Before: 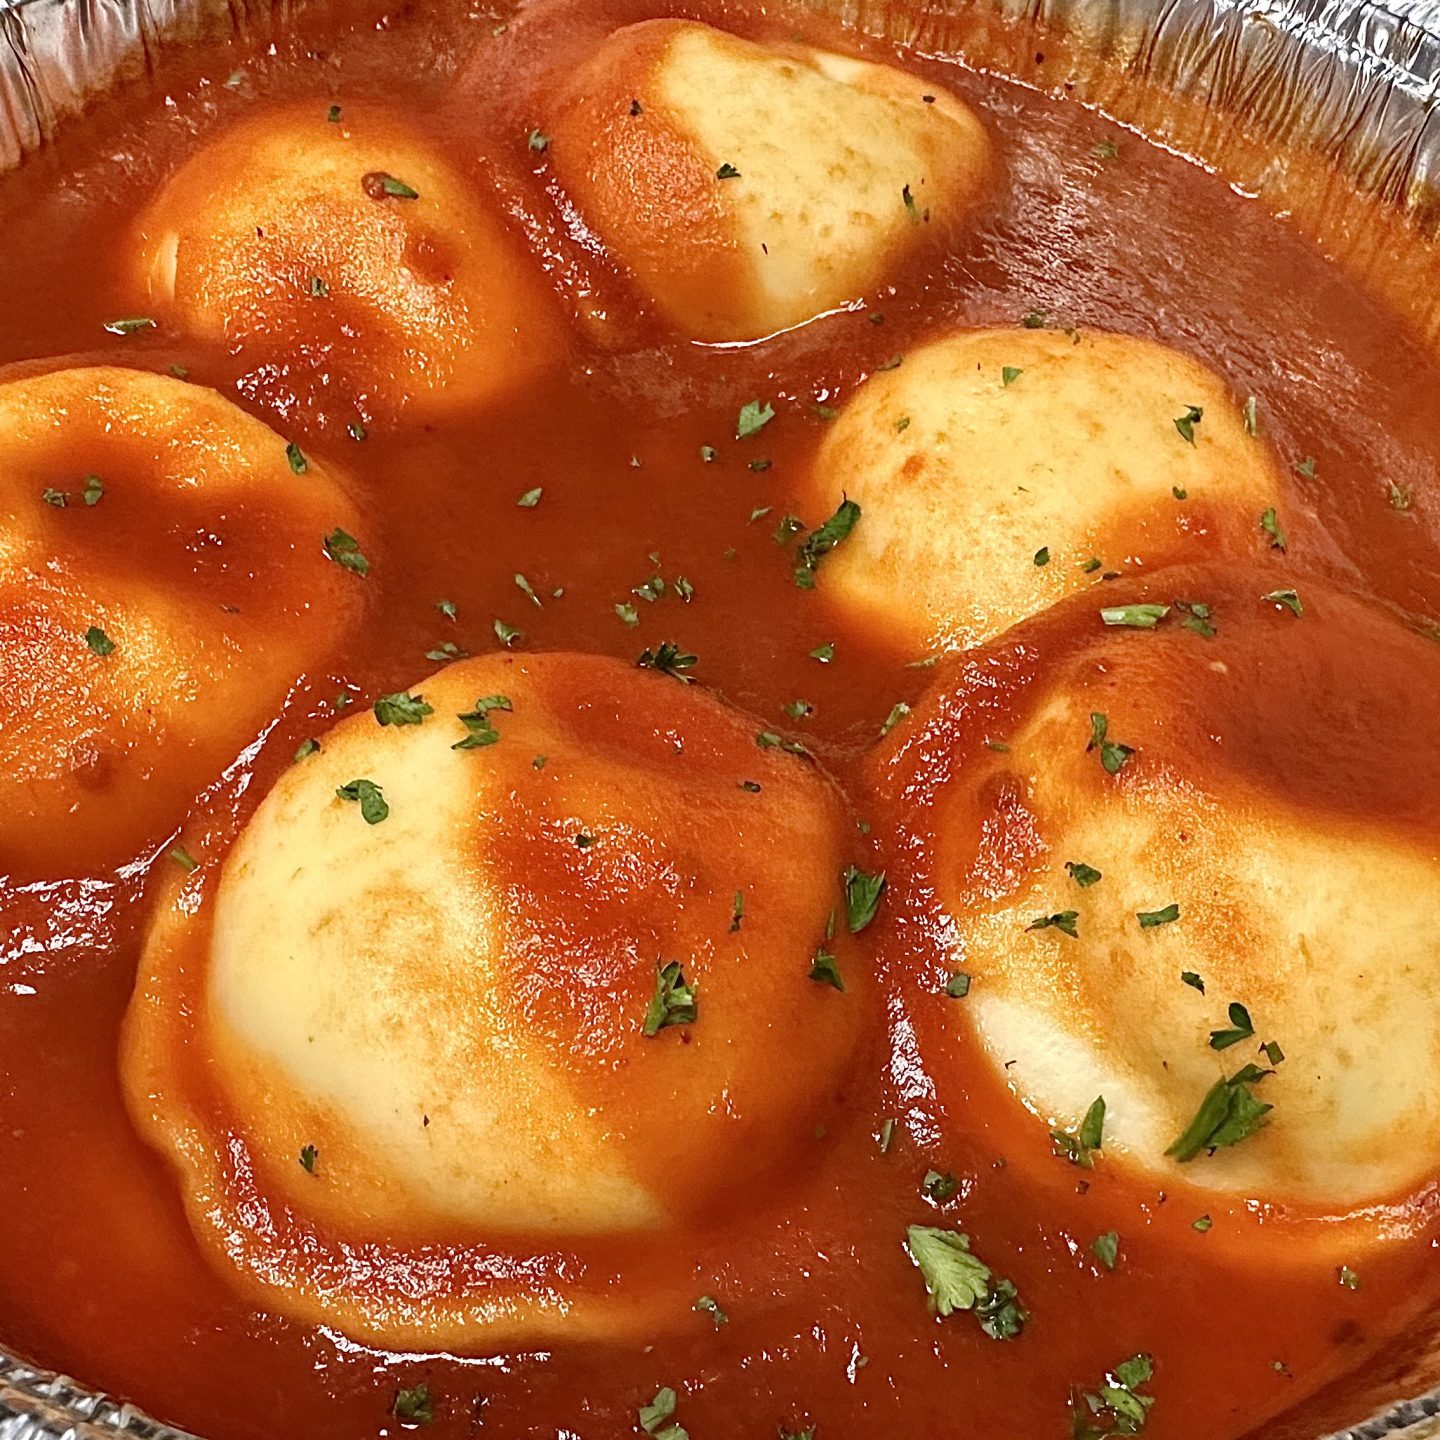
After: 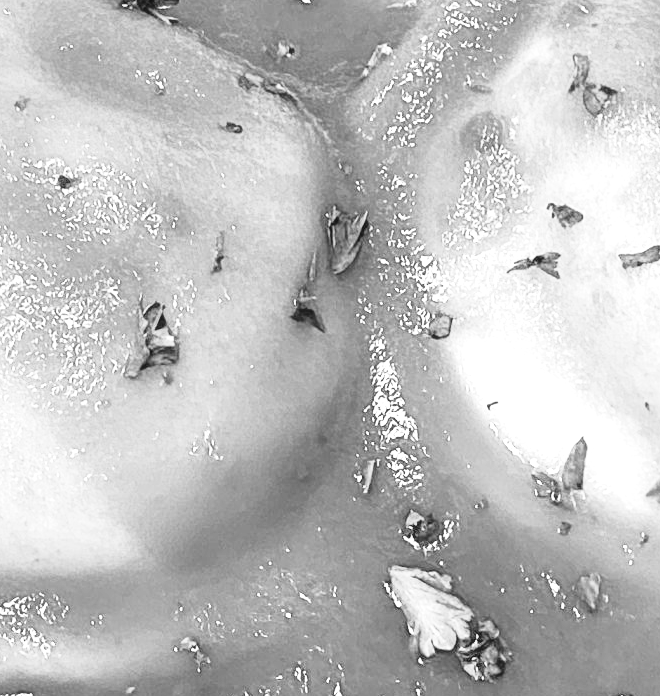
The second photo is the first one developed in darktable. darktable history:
contrast brightness saturation: contrast -0.11
crop: left 35.976%, top 45.819%, right 18.162%, bottom 5.807%
local contrast: detail 130%
exposure: black level correction 0, exposure 1.45 EV, compensate exposure bias true, compensate highlight preservation false
base curve: curves: ch0 [(0, 0) (0.028, 0.03) (0.121, 0.232) (0.46, 0.748) (0.859, 0.968) (1, 1)], preserve colors none
color calibration: output gray [0.28, 0.41, 0.31, 0], gray › normalize channels true, illuminant same as pipeline (D50), adaptation XYZ, x 0.346, y 0.359, gamut compression 0
